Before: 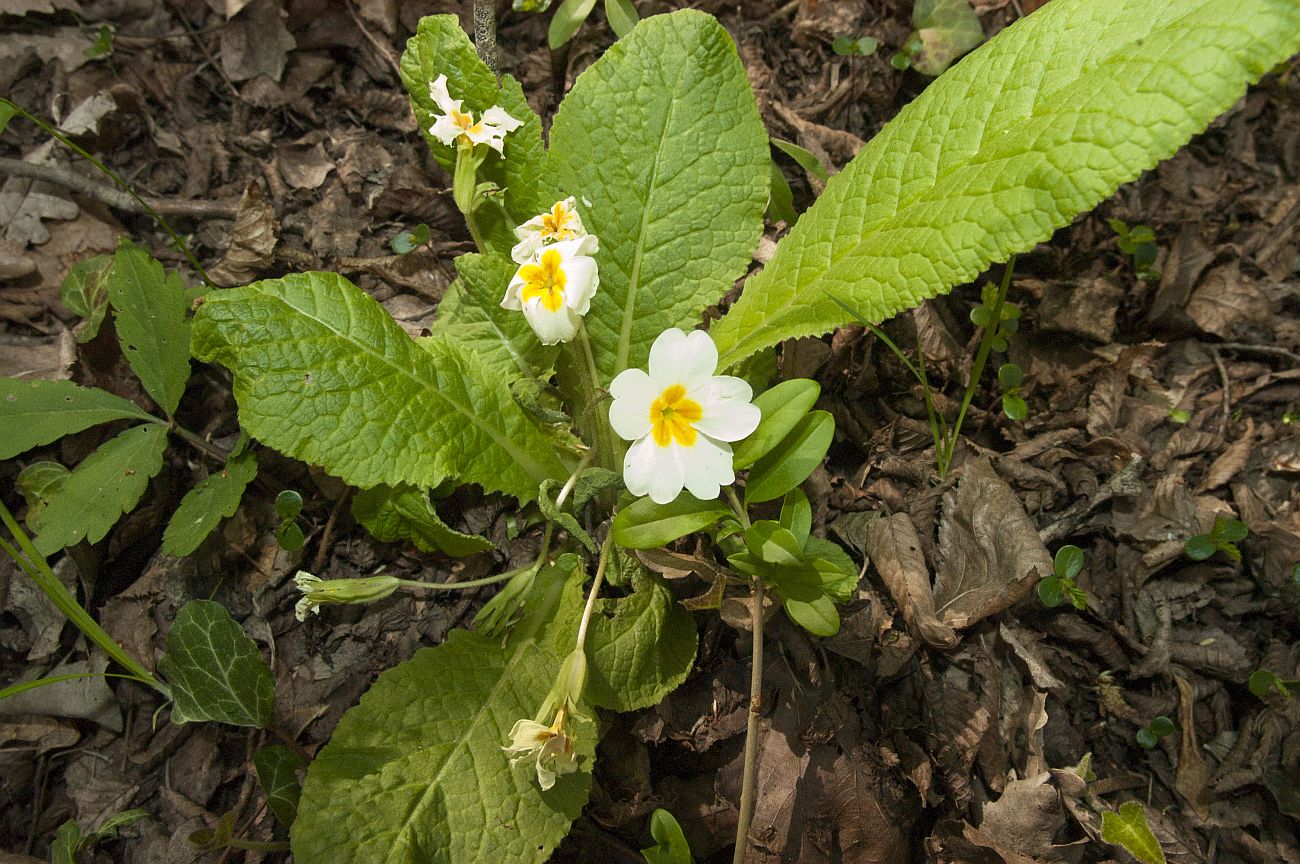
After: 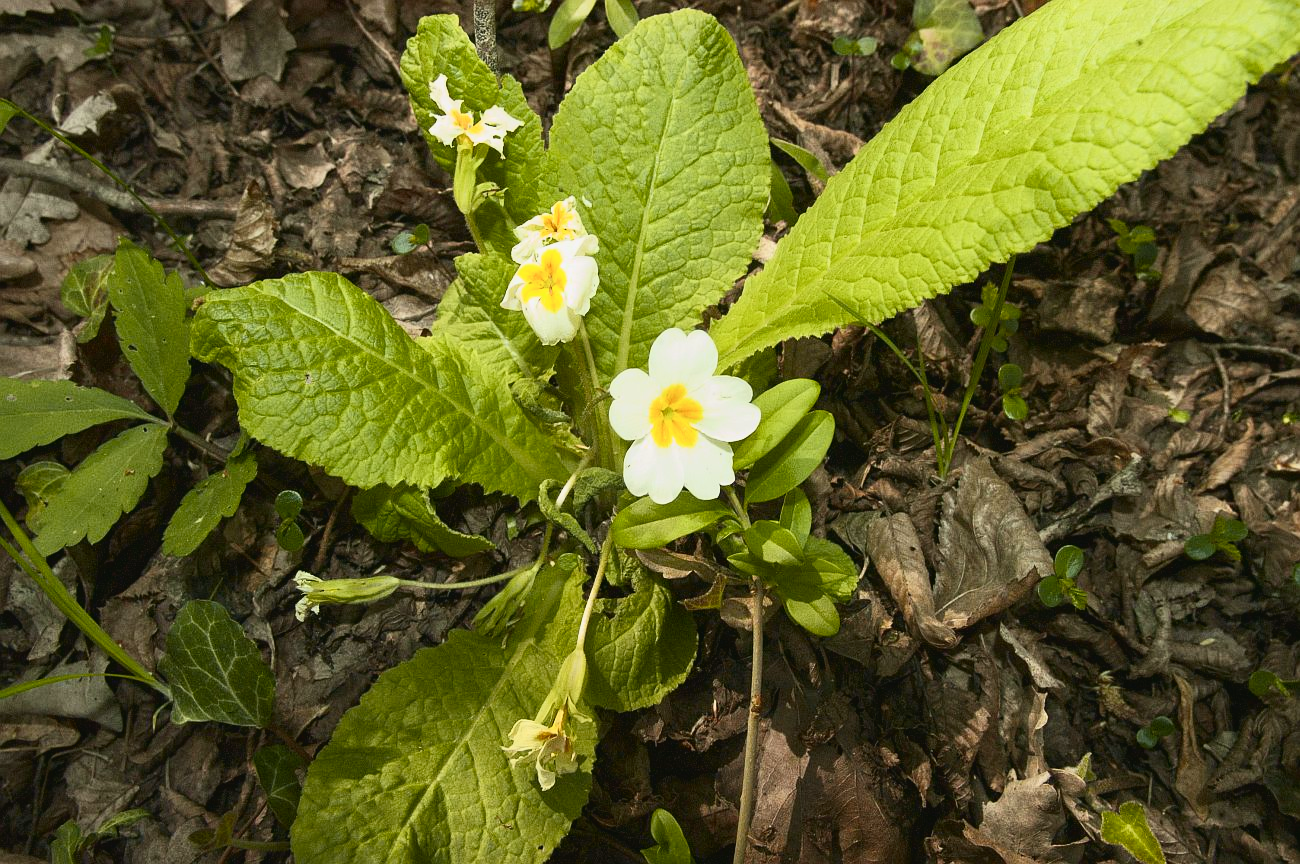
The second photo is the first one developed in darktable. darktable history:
tone curve: curves: ch0 [(0, 0.03) (0.037, 0.045) (0.123, 0.123) (0.19, 0.186) (0.277, 0.279) (0.474, 0.517) (0.584, 0.664) (0.678, 0.777) (0.875, 0.92) (1, 0.965)]; ch1 [(0, 0) (0.243, 0.245) (0.402, 0.41) (0.493, 0.487) (0.508, 0.503) (0.531, 0.532) (0.551, 0.556) (0.637, 0.671) (0.694, 0.732) (1, 1)]; ch2 [(0, 0) (0.249, 0.216) (0.356, 0.329) (0.424, 0.442) (0.476, 0.477) (0.498, 0.503) (0.517, 0.524) (0.532, 0.547) (0.562, 0.576) (0.614, 0.644) (0.706, 0.748) (0.808, 0.809) (0.991, 0.968)], color space Lab, independent channels, preserve colors none
